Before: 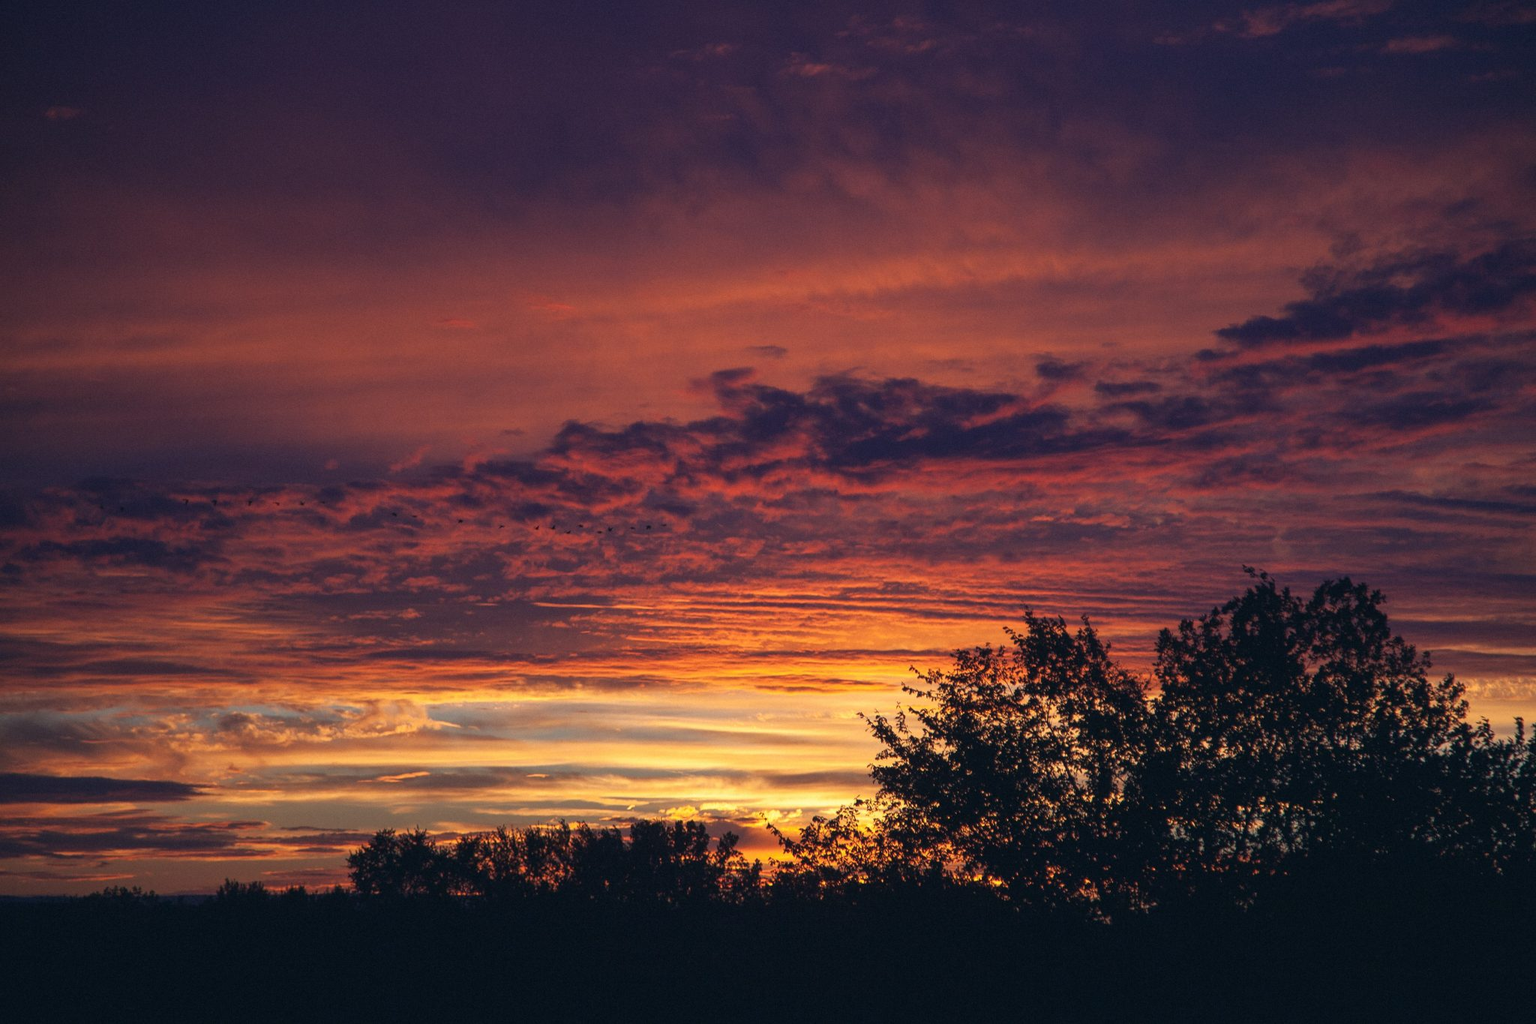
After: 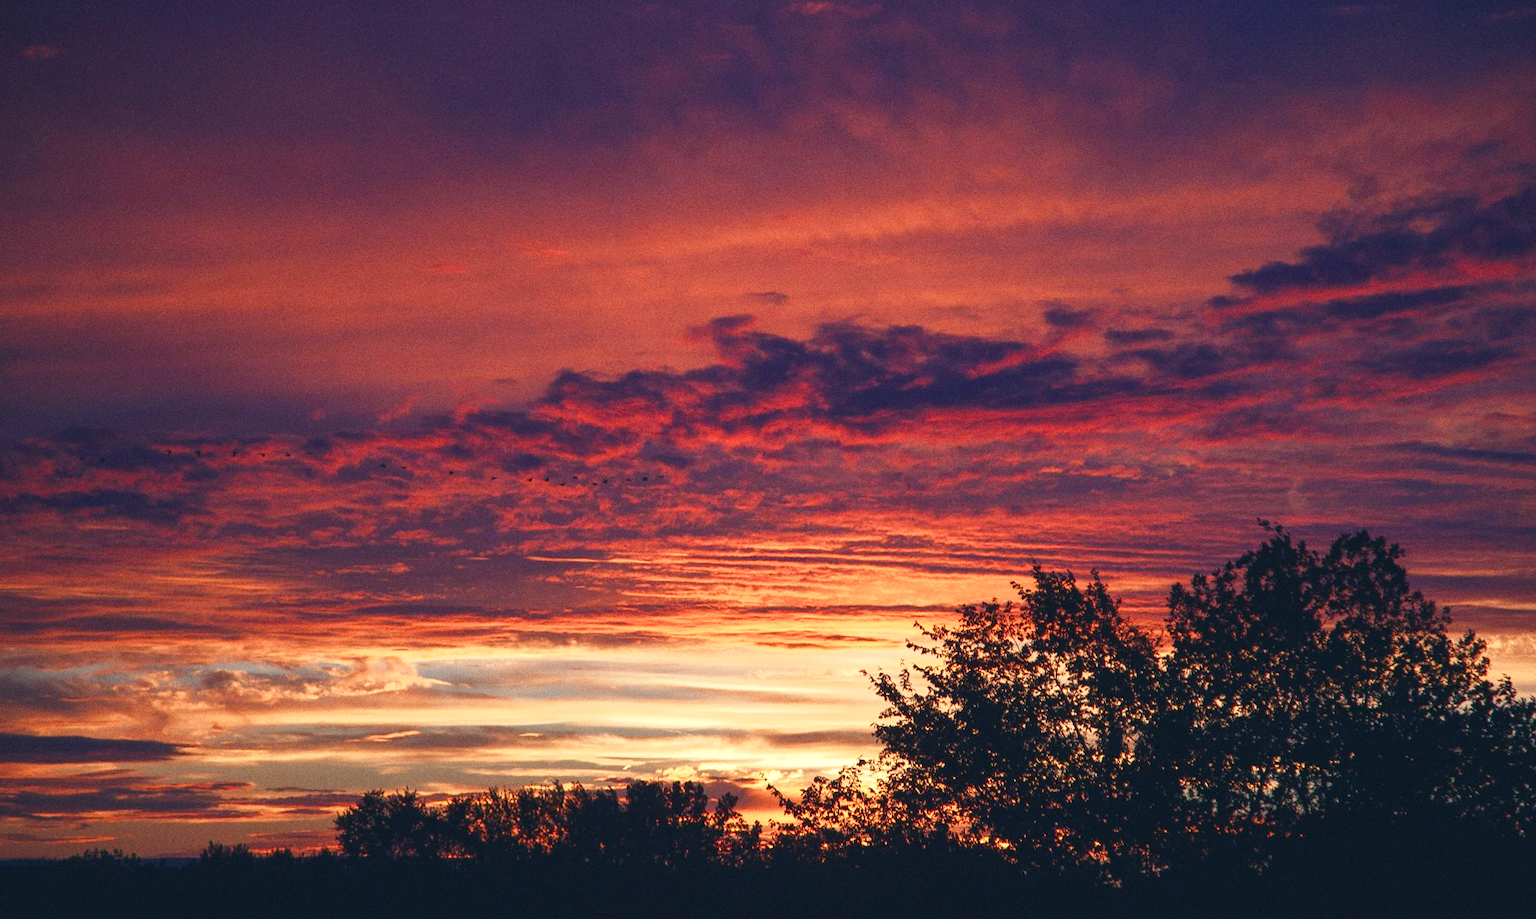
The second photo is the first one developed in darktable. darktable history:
grain: coarseness 0.09 ISO
color balance rgb: perceptual saturation grading › global saturation 20%, perceptual saturation grading › highlights -50%, perceptual saturation grading › shadows 30%
tone curve: curves: ch0 [(0, 0) (0.003, 0.045) (0.011, 0.051) (0.025, 0.057) (0.044, 0.074) (0.069, 0.096) (0.1, 0.125) (0.136, 0.16) (0.177, 0.201) (0.224, 0.242) (0.277, 0.299) (0.335, 0.362) (0.399, 0.432) (0.468, 0.512) (0.543, 0.601) (0.623, 0.691) (0.709, 0.786) (0.801, 0.876) (0.898, 0.927) (1, 1)], preserve colors none
crop: left 1.507%, top 6.147%, right 1.379%, bottom 6.637%
exposure: exposure 0.258 EV, compensate highlight preservation false
